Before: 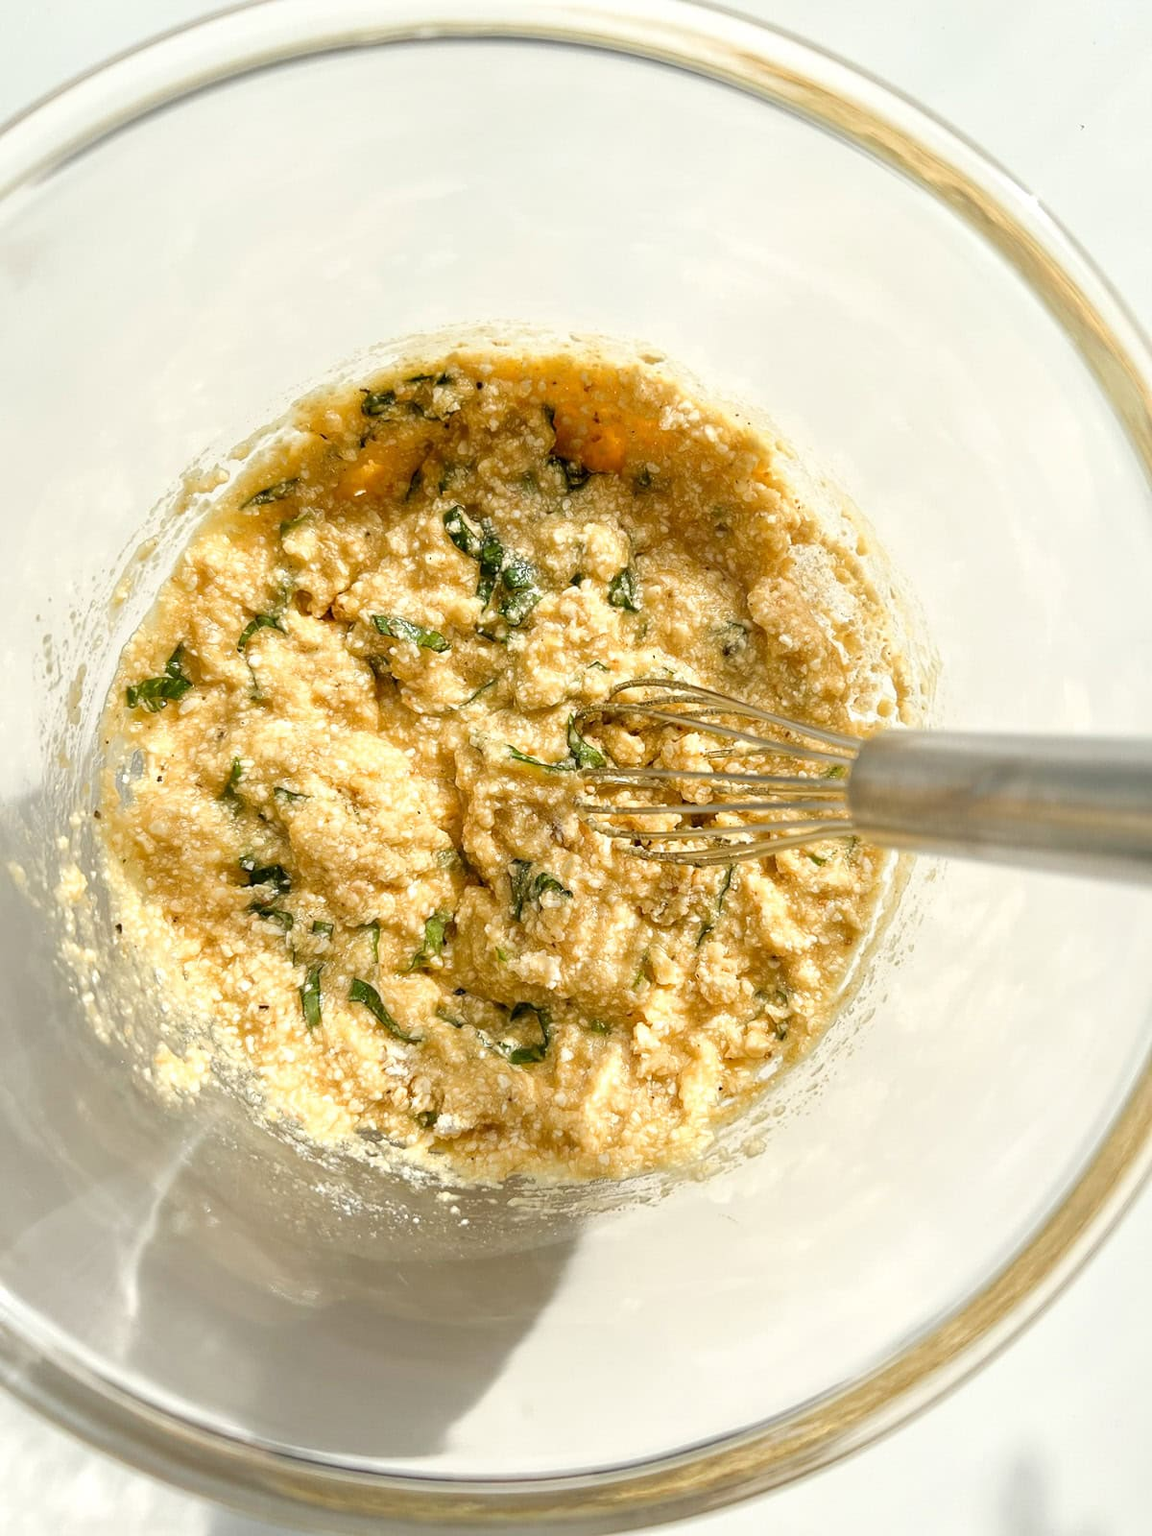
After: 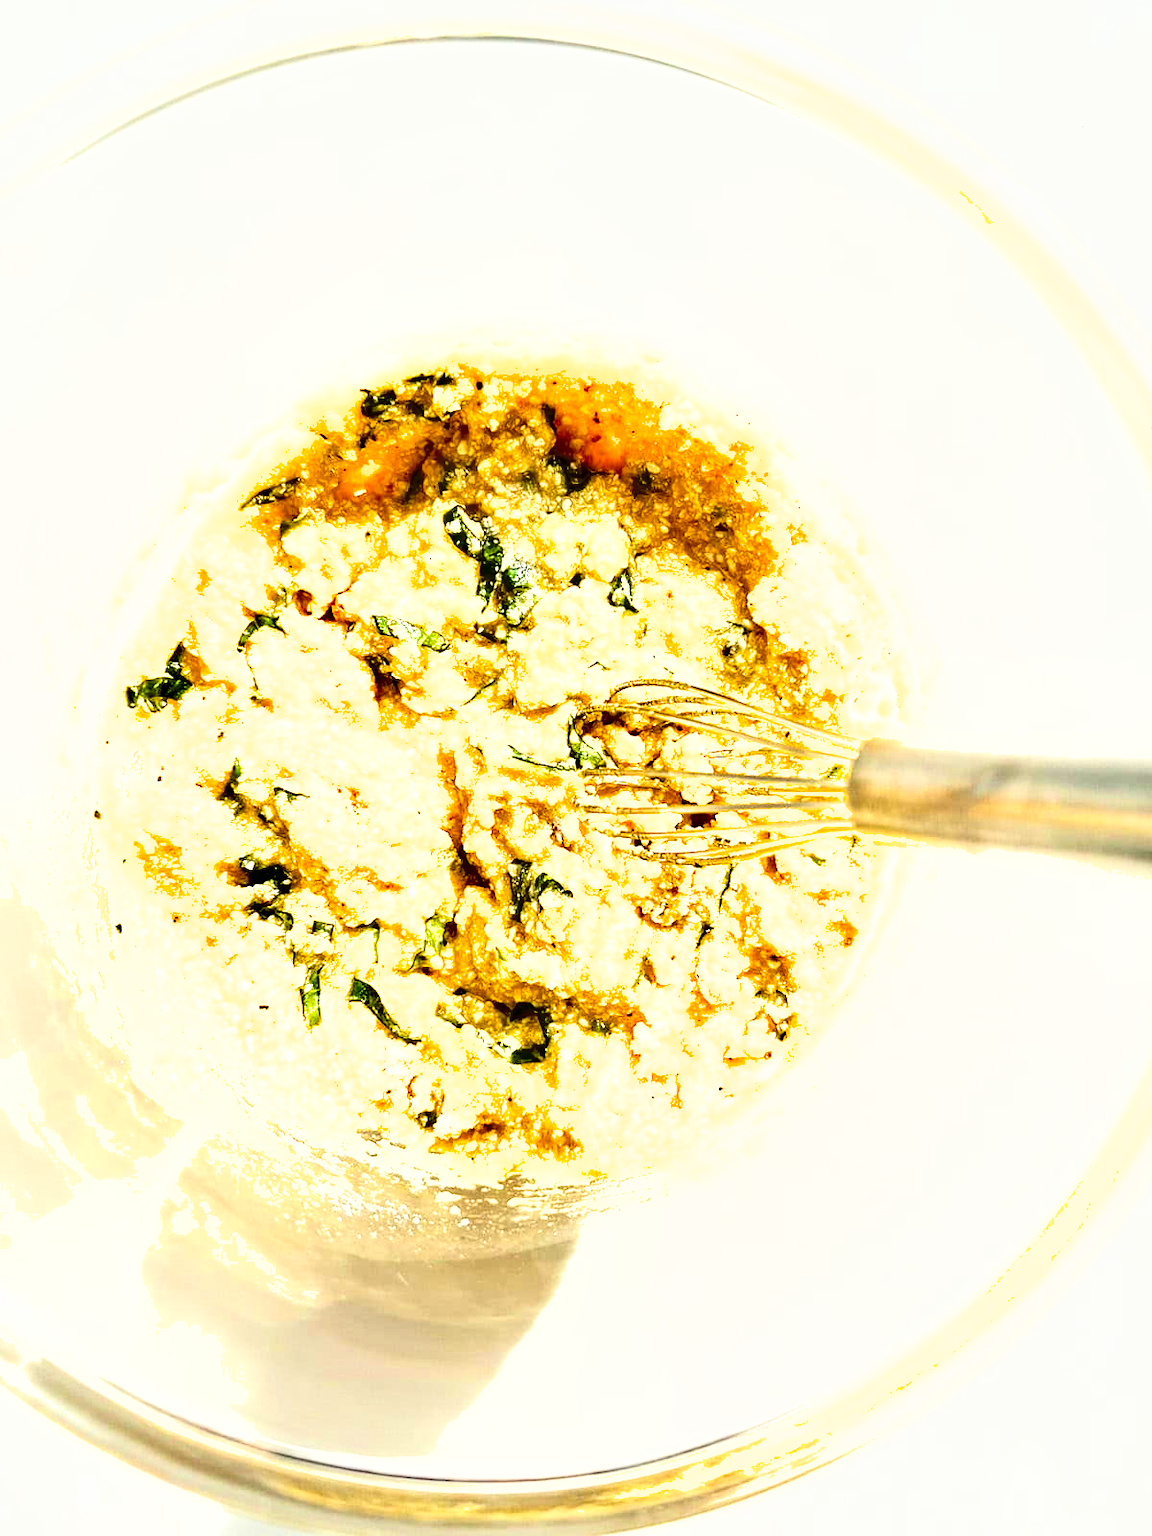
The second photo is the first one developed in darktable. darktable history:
base curve: curves: ch0 [(0, 0) (0.028, 0.03) (0.121, 0.232) (0.46, 0.748) (0.859, 0.968) (1, 1)], preserve colors average RGB
shadows and highlights: soften with gaussian
exposure: exposure 1 EV, compensate highlight preservation false
